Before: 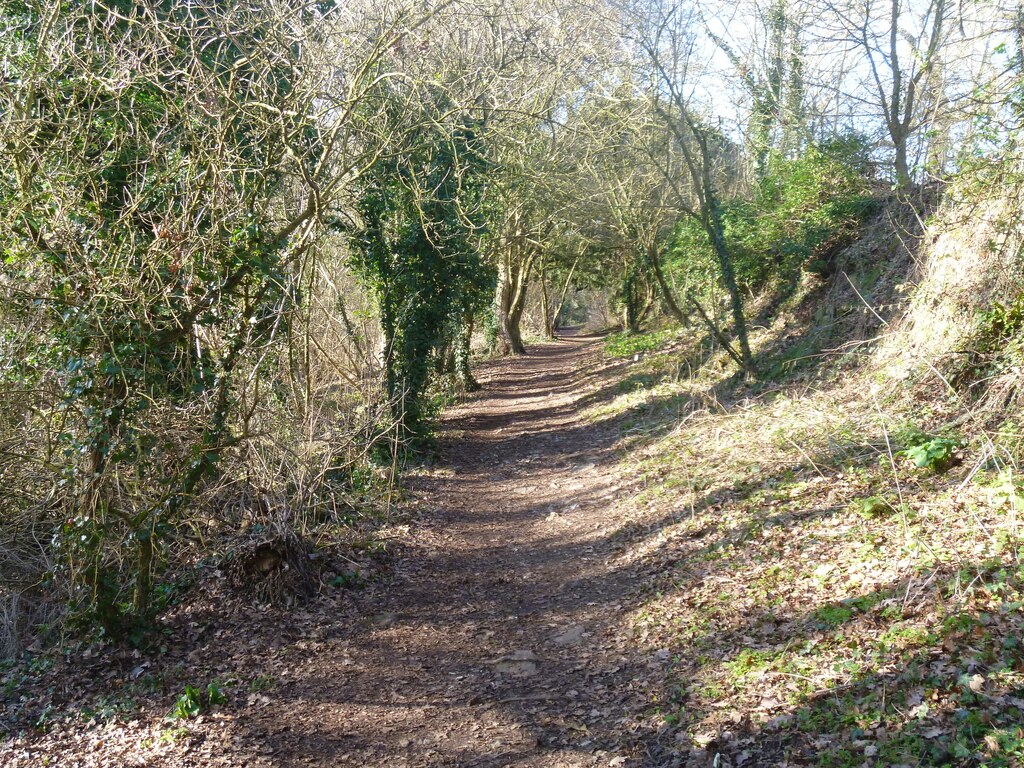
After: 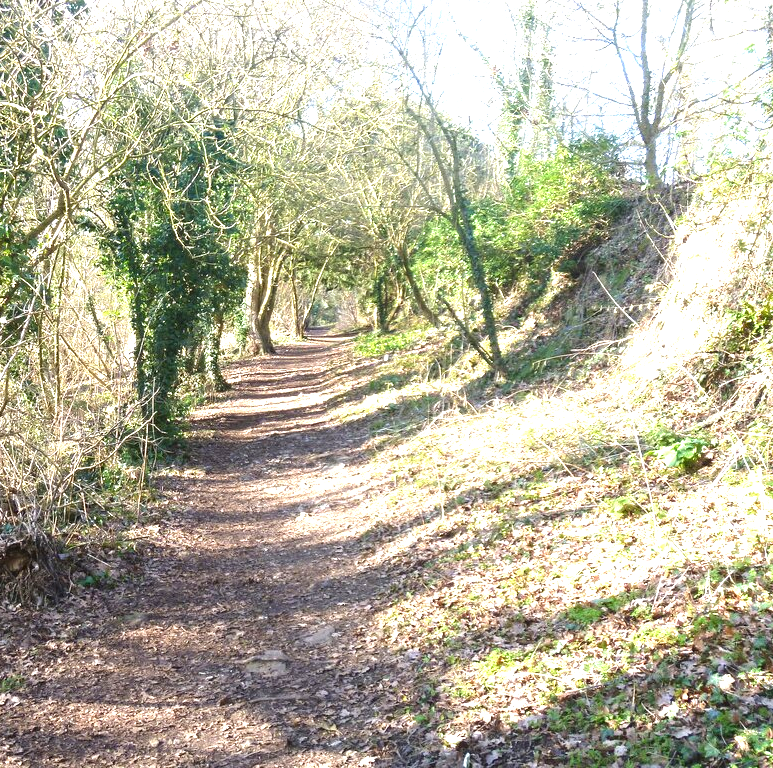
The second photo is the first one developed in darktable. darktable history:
crop and rotate: left 24.496%
exposure: black level correction 0, exposure 1.2 EV, compensate highlight preservation false
